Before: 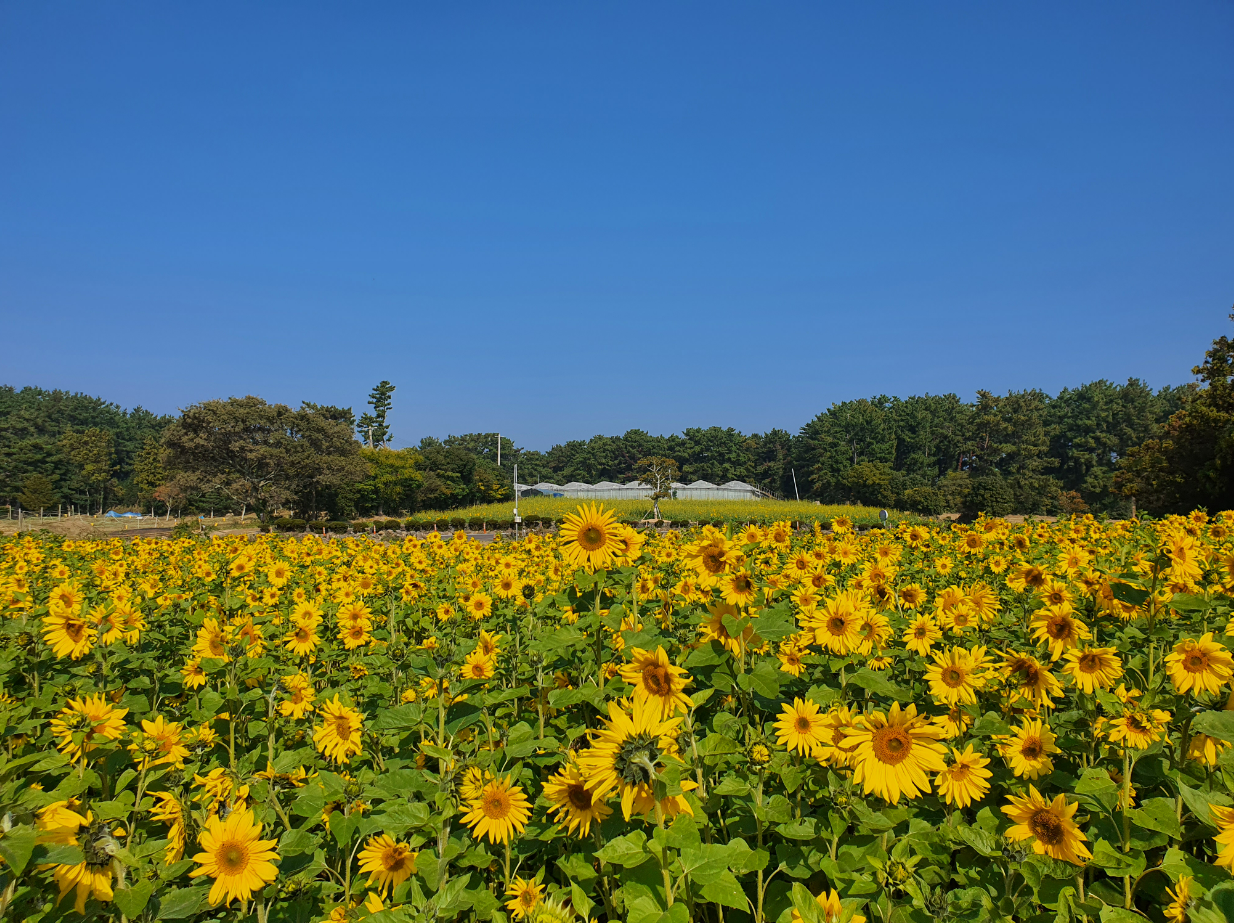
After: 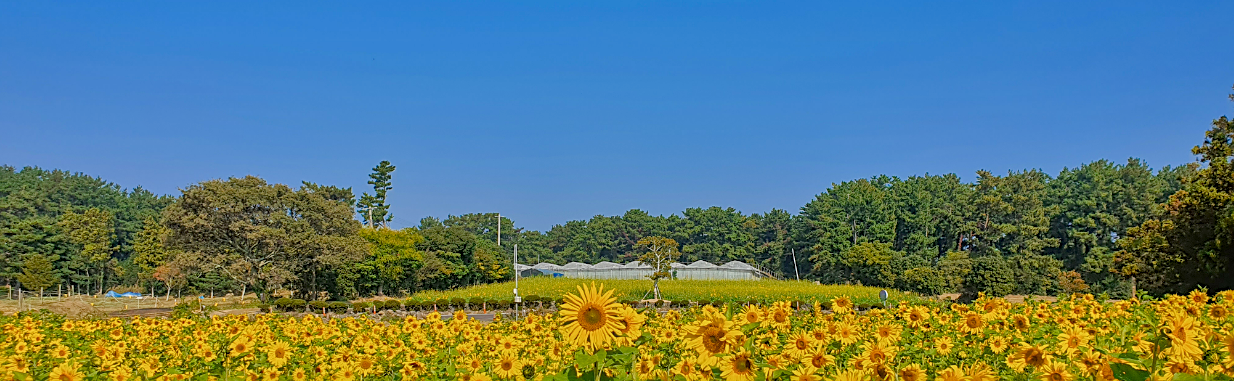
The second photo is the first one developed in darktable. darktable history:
local contrast: on, module defaults
tone equalizer: -7 EV 0.151 EV, -6 EV 0.561 EV, -5 EV 1.17 EV, -4 EV 1.33 EV, -3 EV 1.12 EV, -2 EV 0.6 EV, -1 EV 0.153 EV
crop and rotate: top 23.872%, bottom 34.776%
color balance rgb: linear chroma grading › shadows 31.923%, linear chroma grading › global chroma -1.732%, linear chroma grading › mid-tones 4.345%, perceptual saturation grading › global saturation 0.978%, contrast -19.52%
sharpen: on, module defaults
